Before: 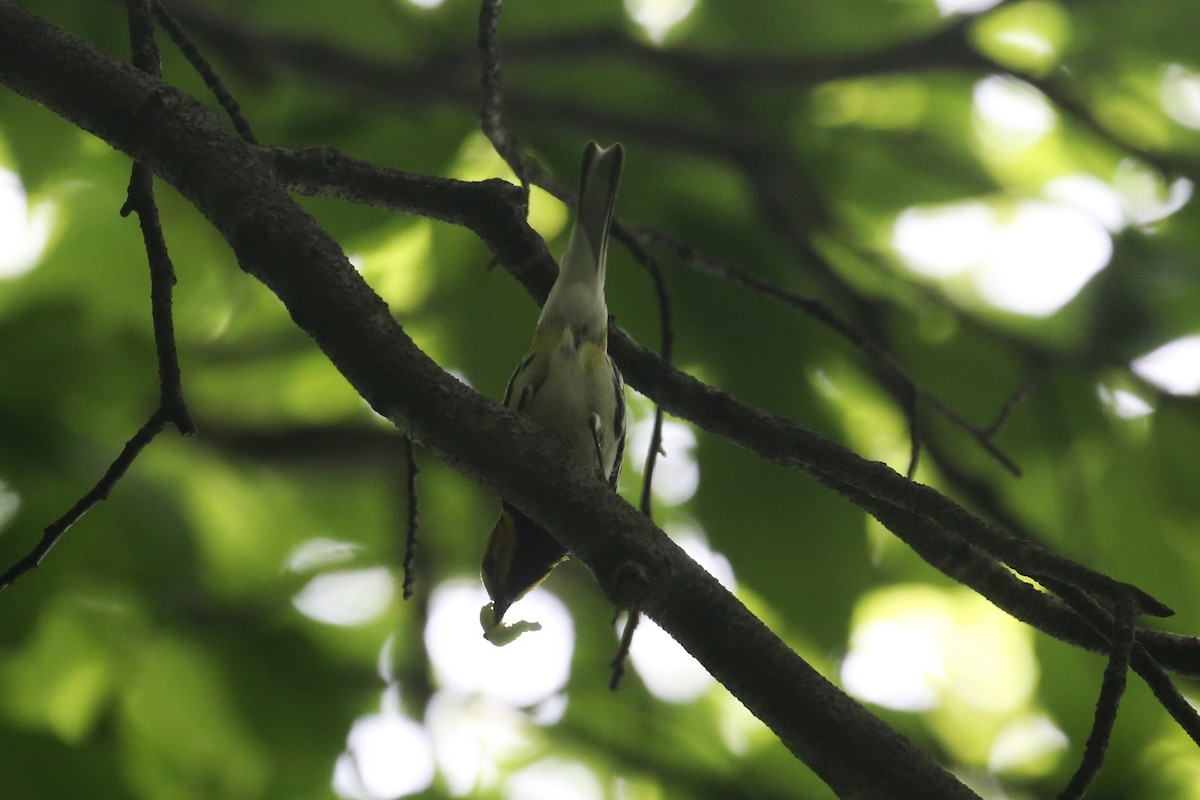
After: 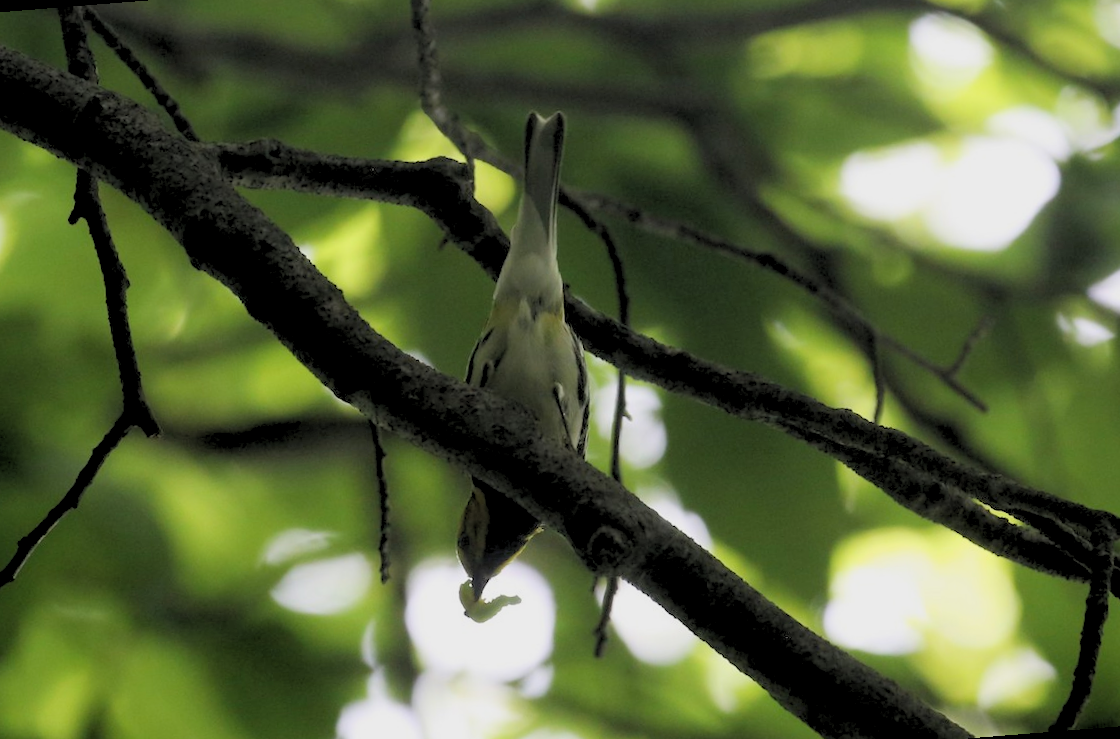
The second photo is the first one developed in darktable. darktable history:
rotate and perspective: rotation -4.57°, crop left 0.054, crop right 0.944, crop top 0.087, crop bottom 0.914
rgb levels: preserve colors sum RGB, levels [[0.038, 0.433, 0.934], [0, 0.5, 1], [0, 0.5, 1]]
